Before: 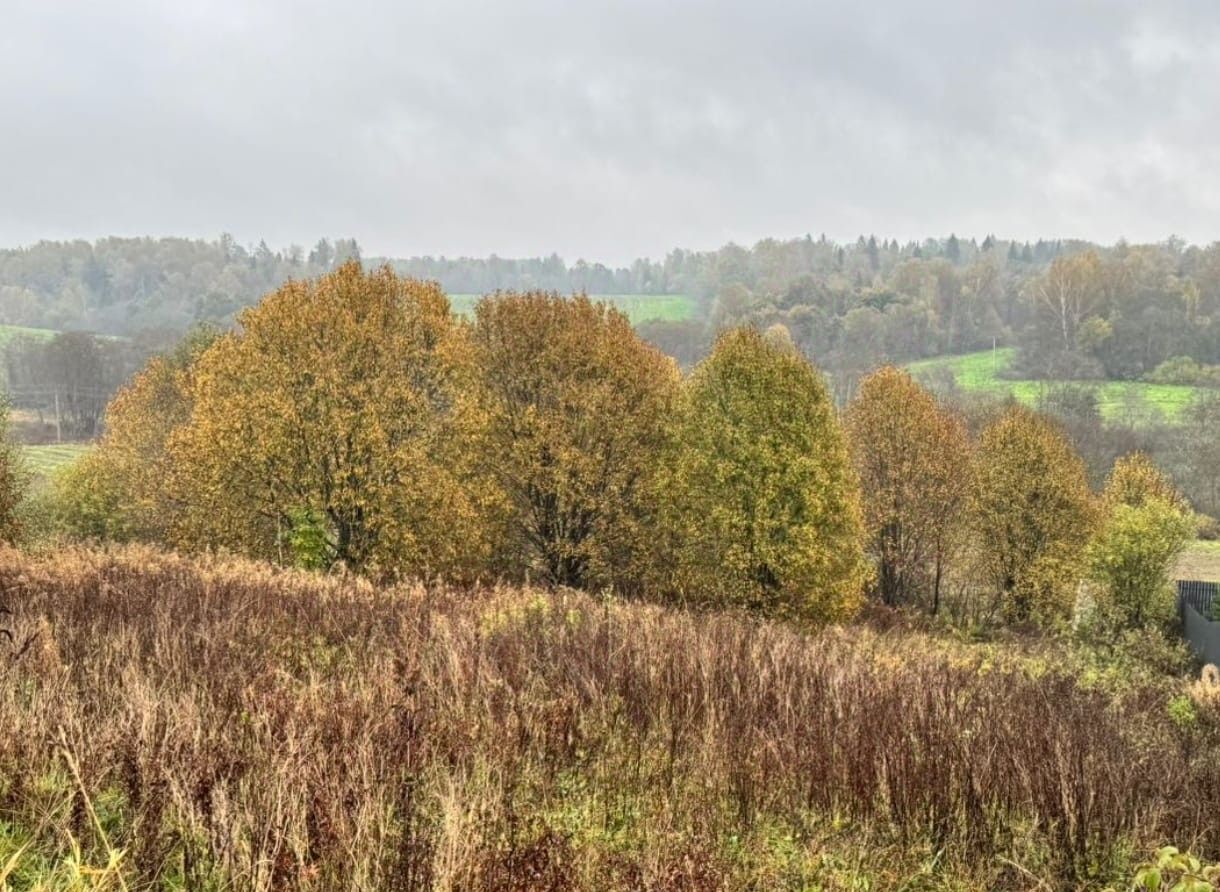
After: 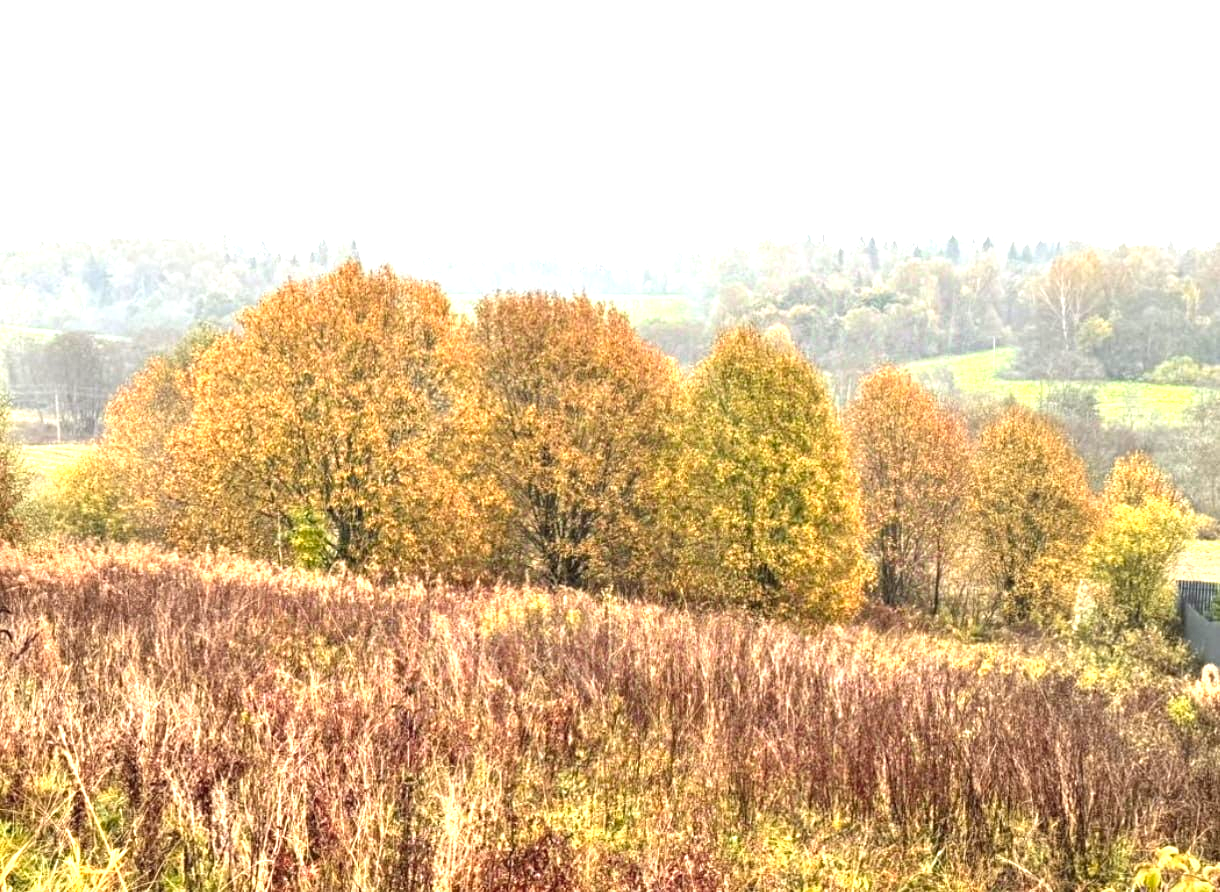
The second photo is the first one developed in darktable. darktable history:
exposure: black level correction 0, exposure 1.199 EV, compensate highlight preservation false
color zones: curves: ch1 [(0.235, 0.558) (0.75, 0.5)]; ch2 [(0.25, 0.462) (0.749, 0.457)]
